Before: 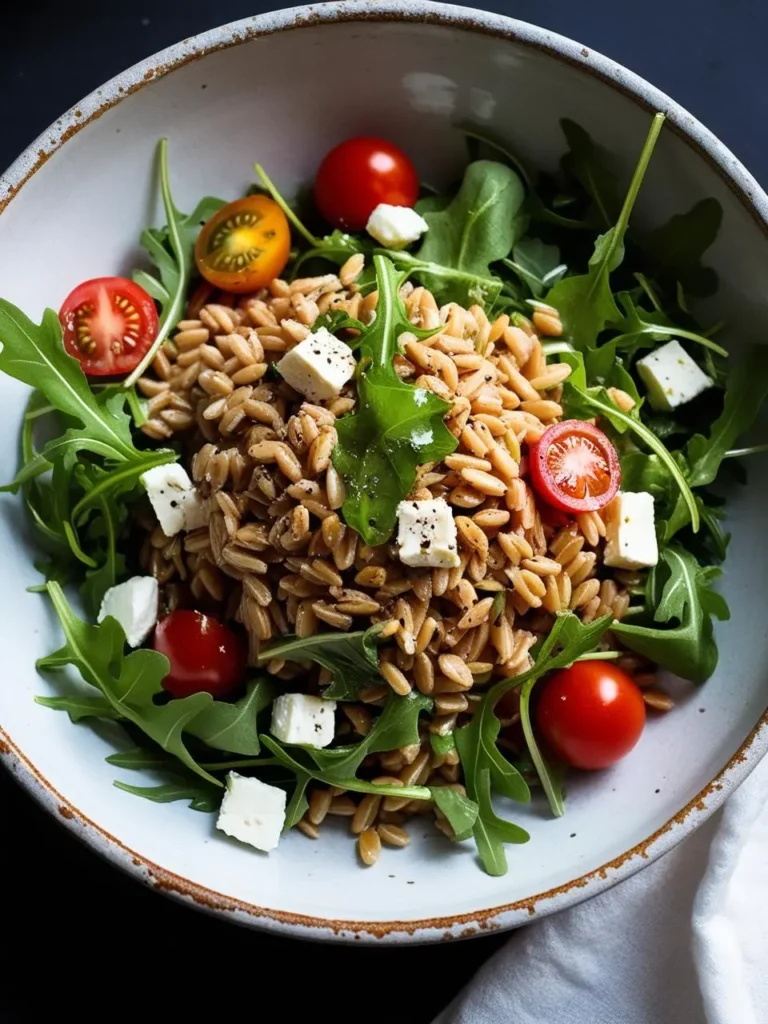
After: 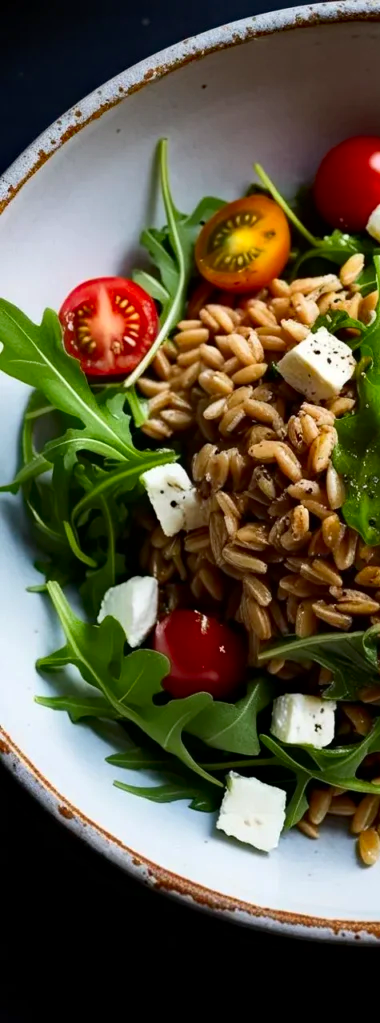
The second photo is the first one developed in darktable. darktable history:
contrast brightness saturation: contrast 0.129, brightness -0.048, saturation 0.154
haze removal: compatibility mode true, adaptive false
crop and rotate: left 0.061%, top 0%, right 50.337%
shadows and highlights: shadows 25.9, highlights -25.68
